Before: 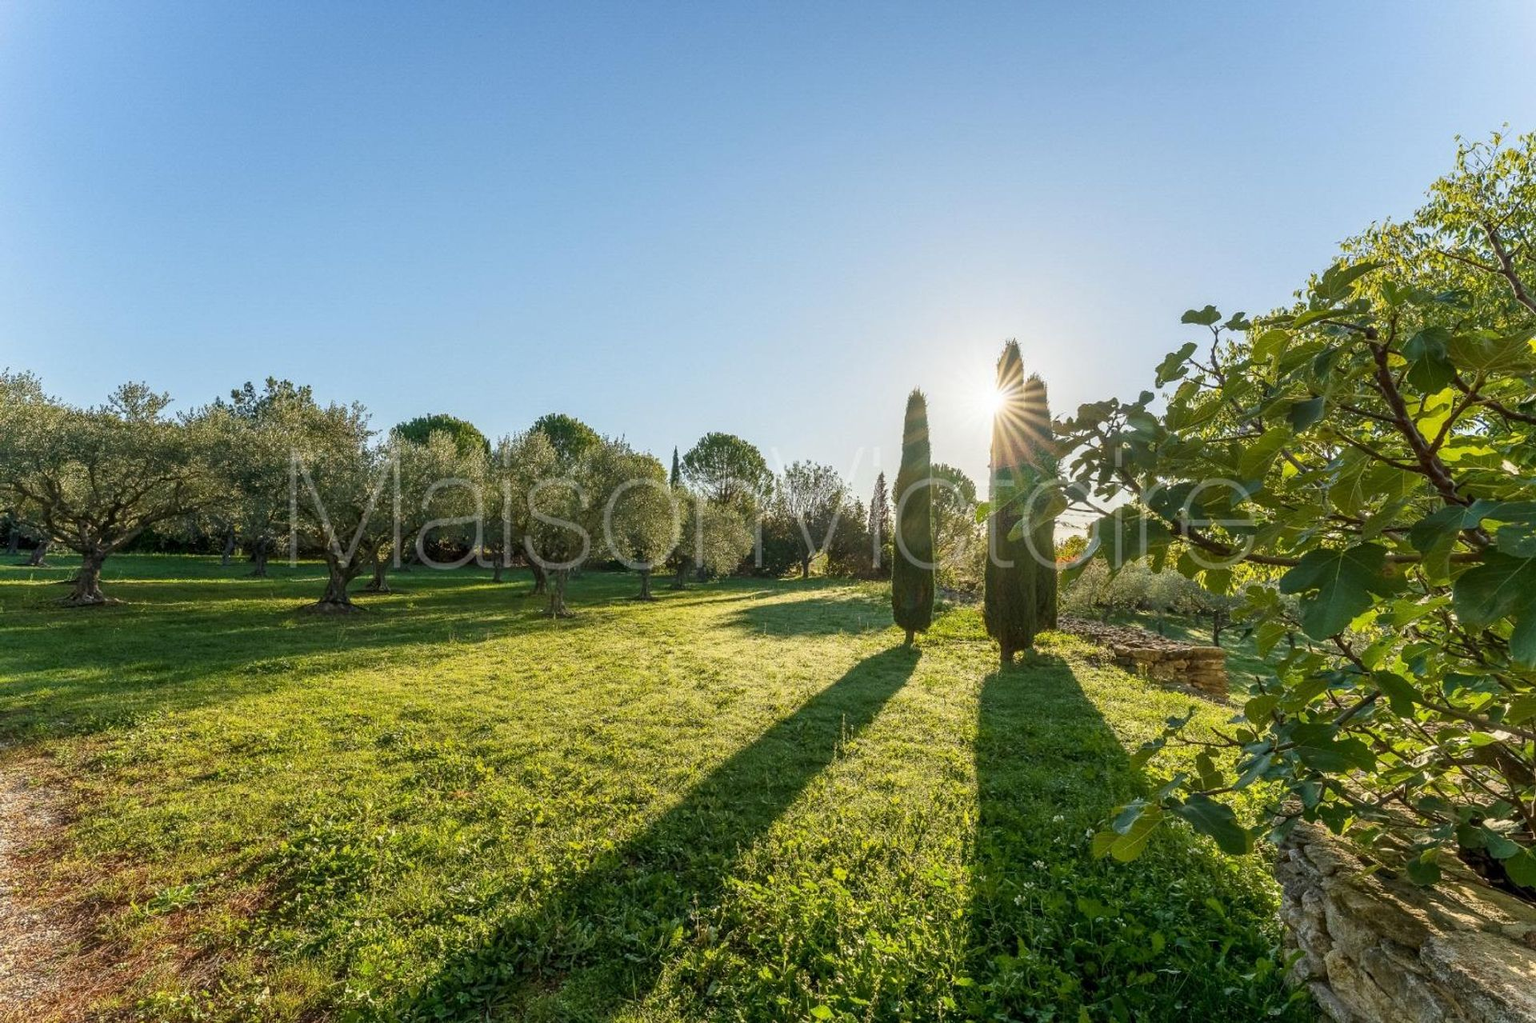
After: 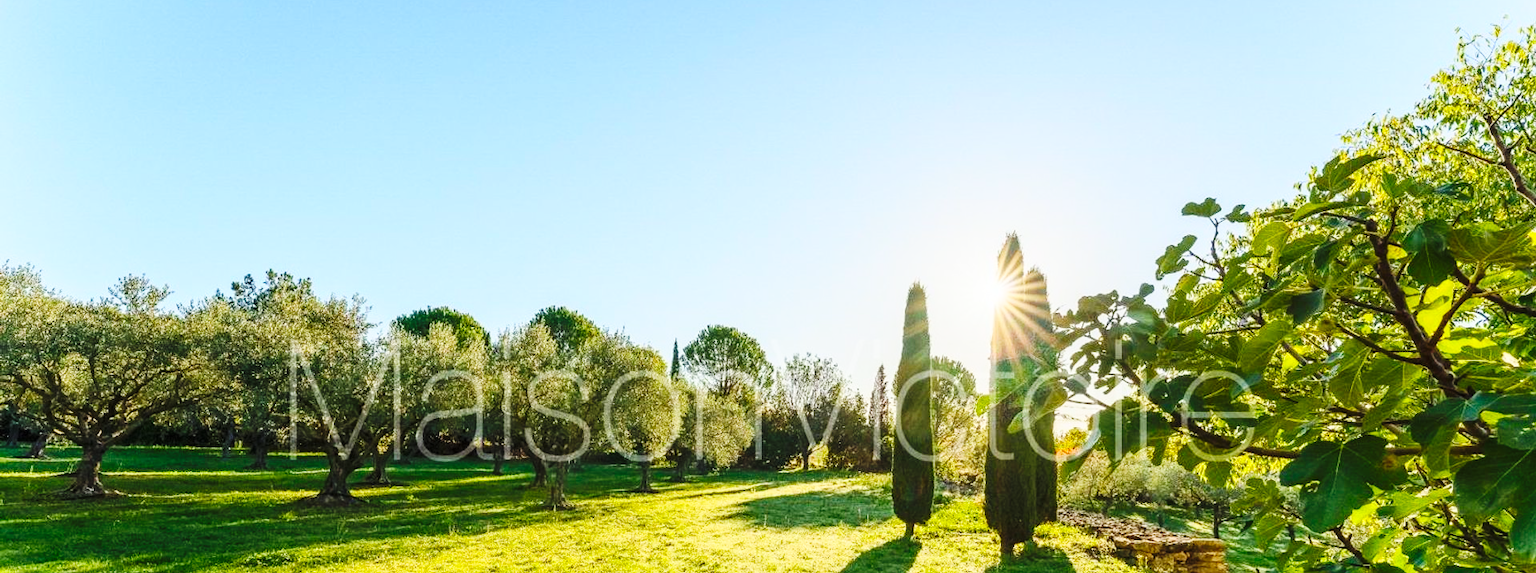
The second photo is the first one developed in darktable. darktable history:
base curve: curves: ch0 [(0, 0) (0.036, 0.025) (0.121, 0.166) (0.206, 0.329) (0.605, 0.79) (1, 1)], preserve colors none
contrast brightness saturation: contrast 0.2, brightness 0.16, saturation 0.22
crop and rotate: top 10.605%, bottom 33.274%
shadows and highlights: shadows 25, highlights -25
